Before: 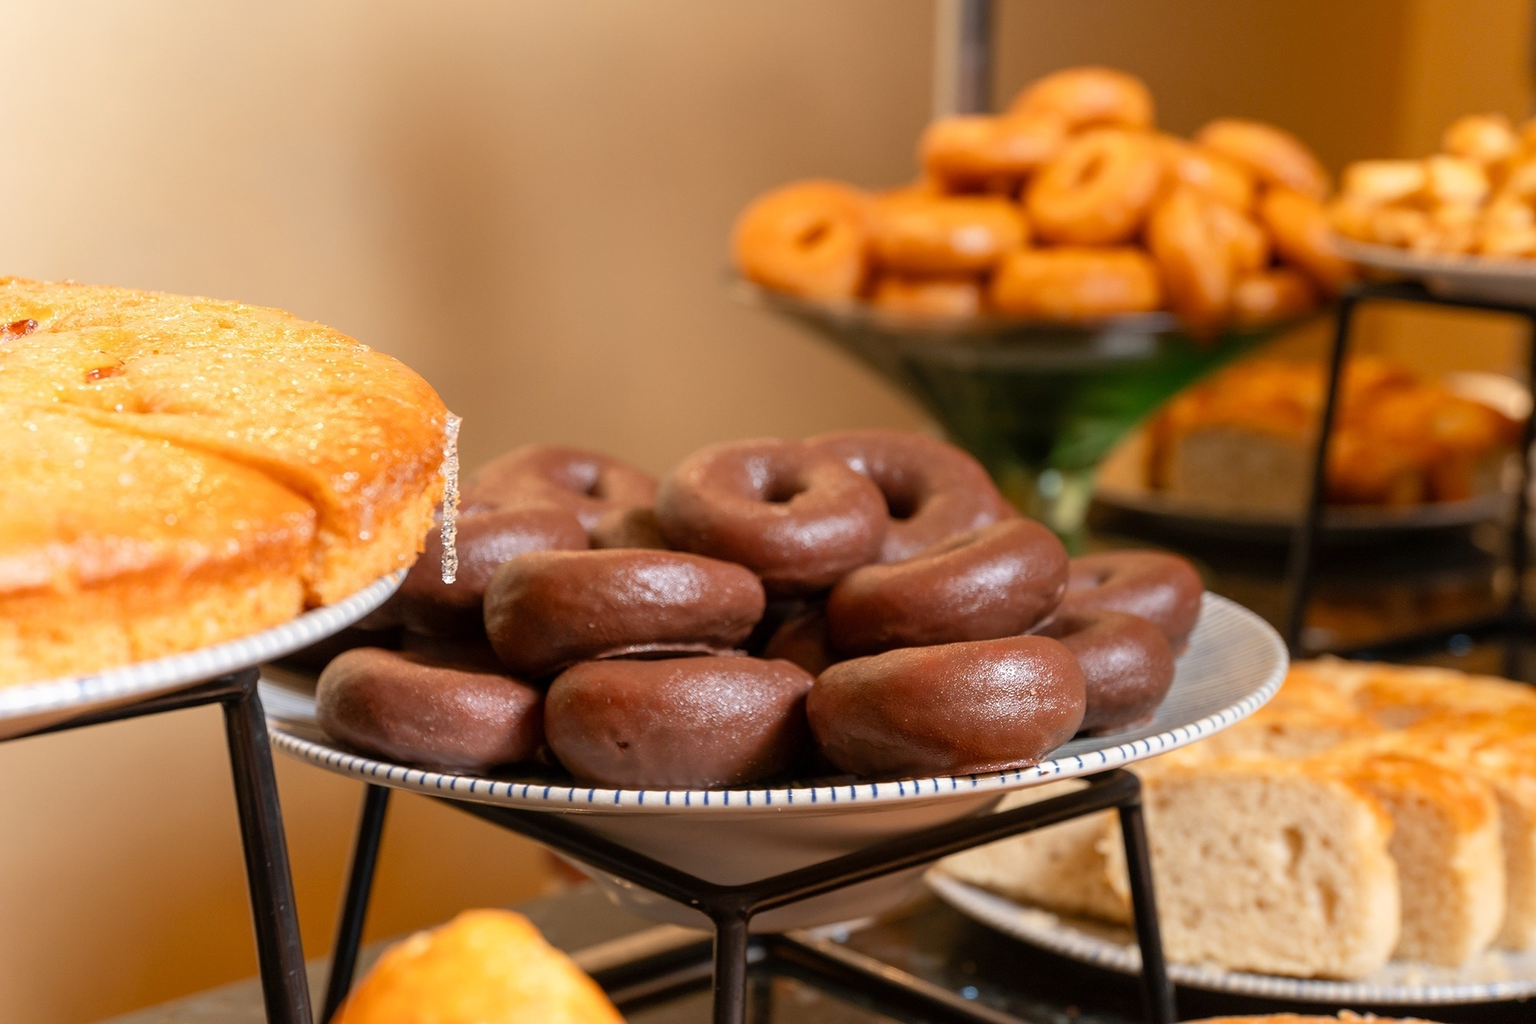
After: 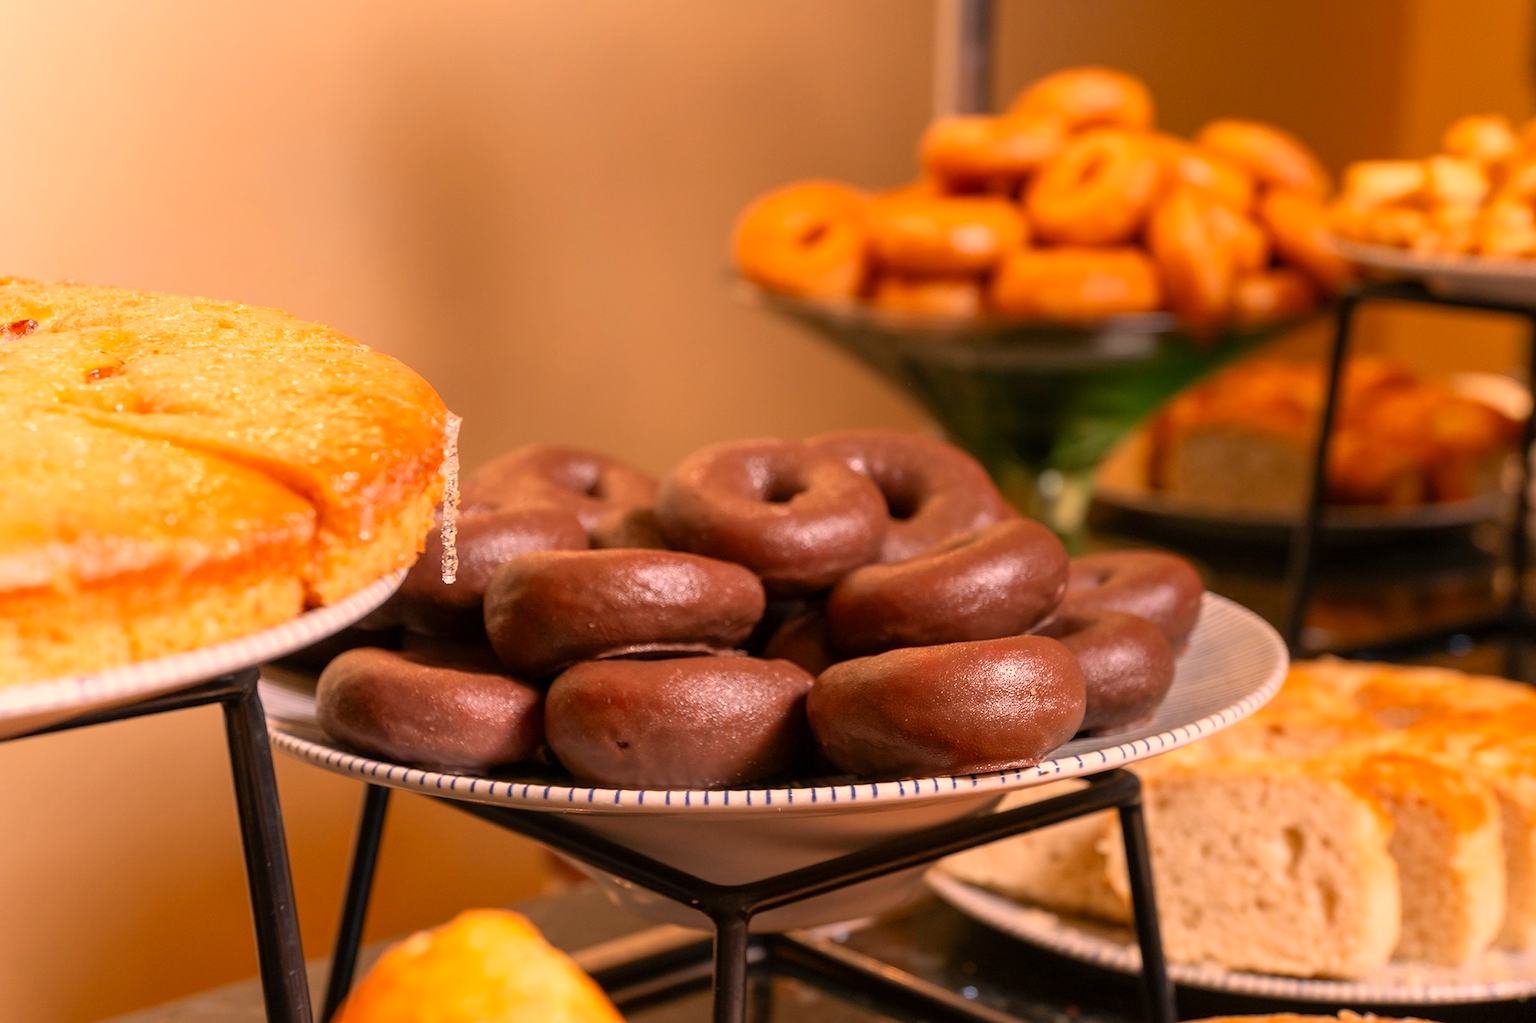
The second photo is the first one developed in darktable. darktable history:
color correction: highlights a* 21.32, highlights b* 19.3
